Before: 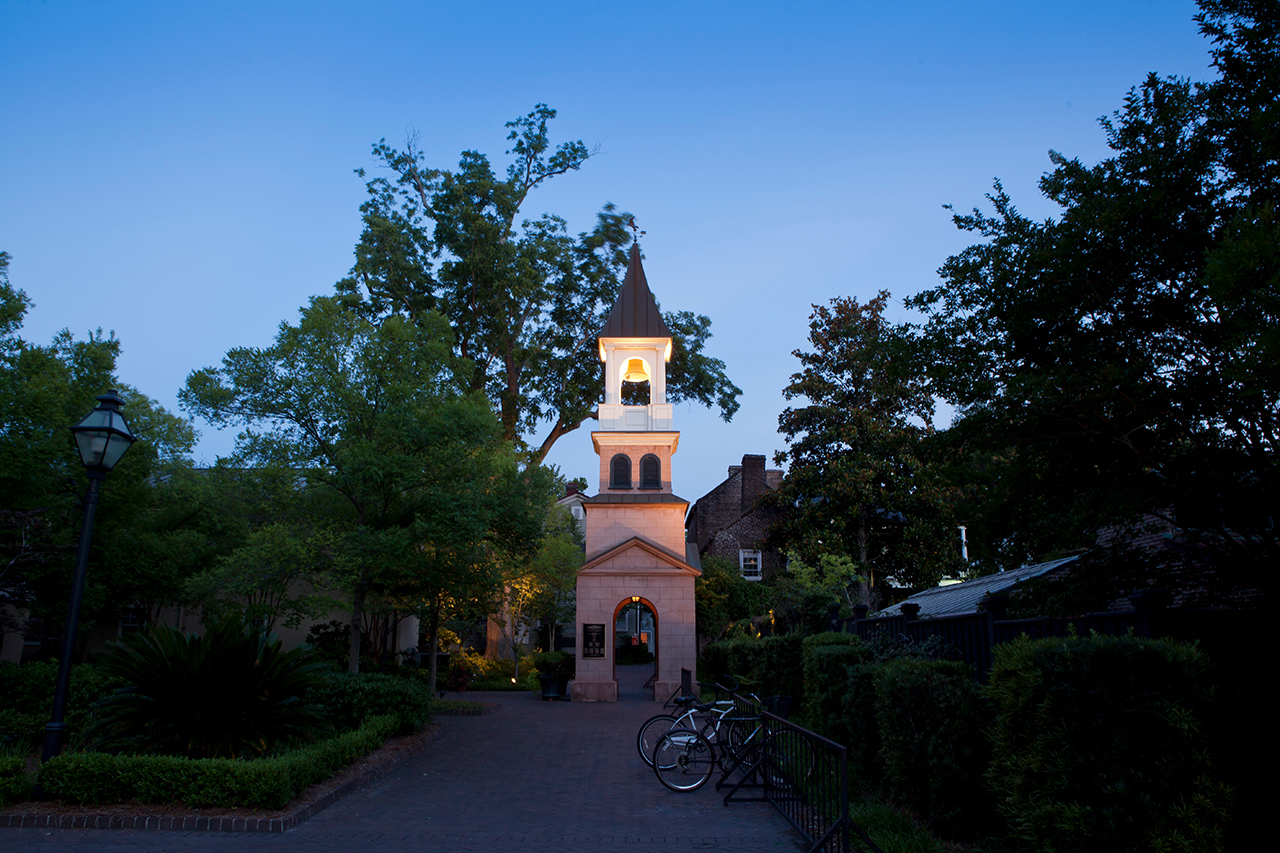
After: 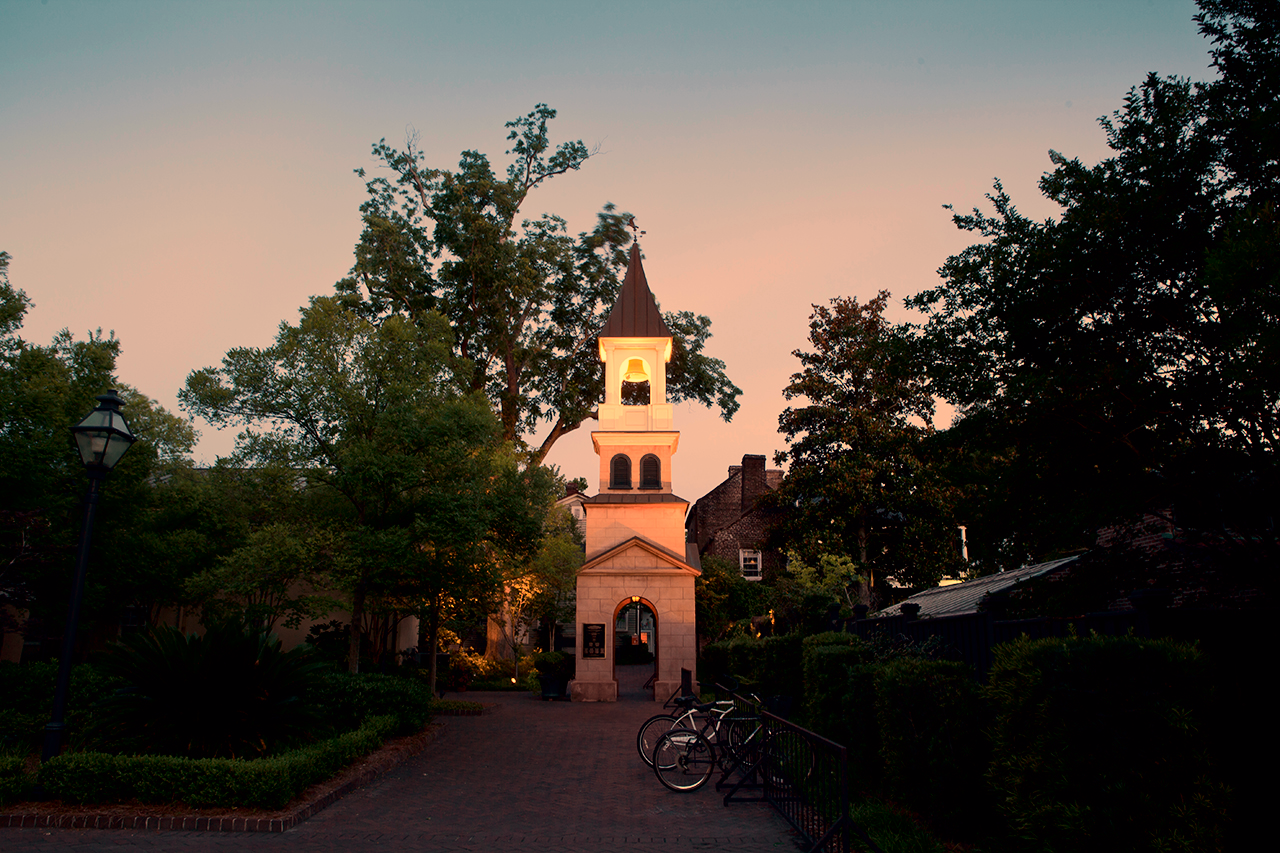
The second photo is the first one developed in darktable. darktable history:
color correction: highlights a* 7.34, highlights b* 4.37
white balance: red 1.467, blue 0.684
tone curve: curves: ch0 [(0, 0) (0.052, 0.018) (0.236, 0.207) (0.41, 0.417) (0.485, 0.518) (0.54, 0.584) (0.625, 0.666) (0.845, 0.828) (0.994, 0.964)]; ch1 [(0, 0) (0.136, 0.146) (0.317, 0.34) (0.382, 0.408) (0.434, 0.441) (0.472, 0.479) (0.498, 0.501) (0.557, 0.558) (0.616, 0.59) (0.739, 0.7) (1, 1)]; ch2 [(0, 0) (0.352, 0.403) (0.447, 0.466) (0.482, 0.482) (0.528, 0.526) (0.586, 0.577) (0.618, 0.621) (0.785, 0.747) (1, 1)], color space Lab, independent channels, preserve colors none
